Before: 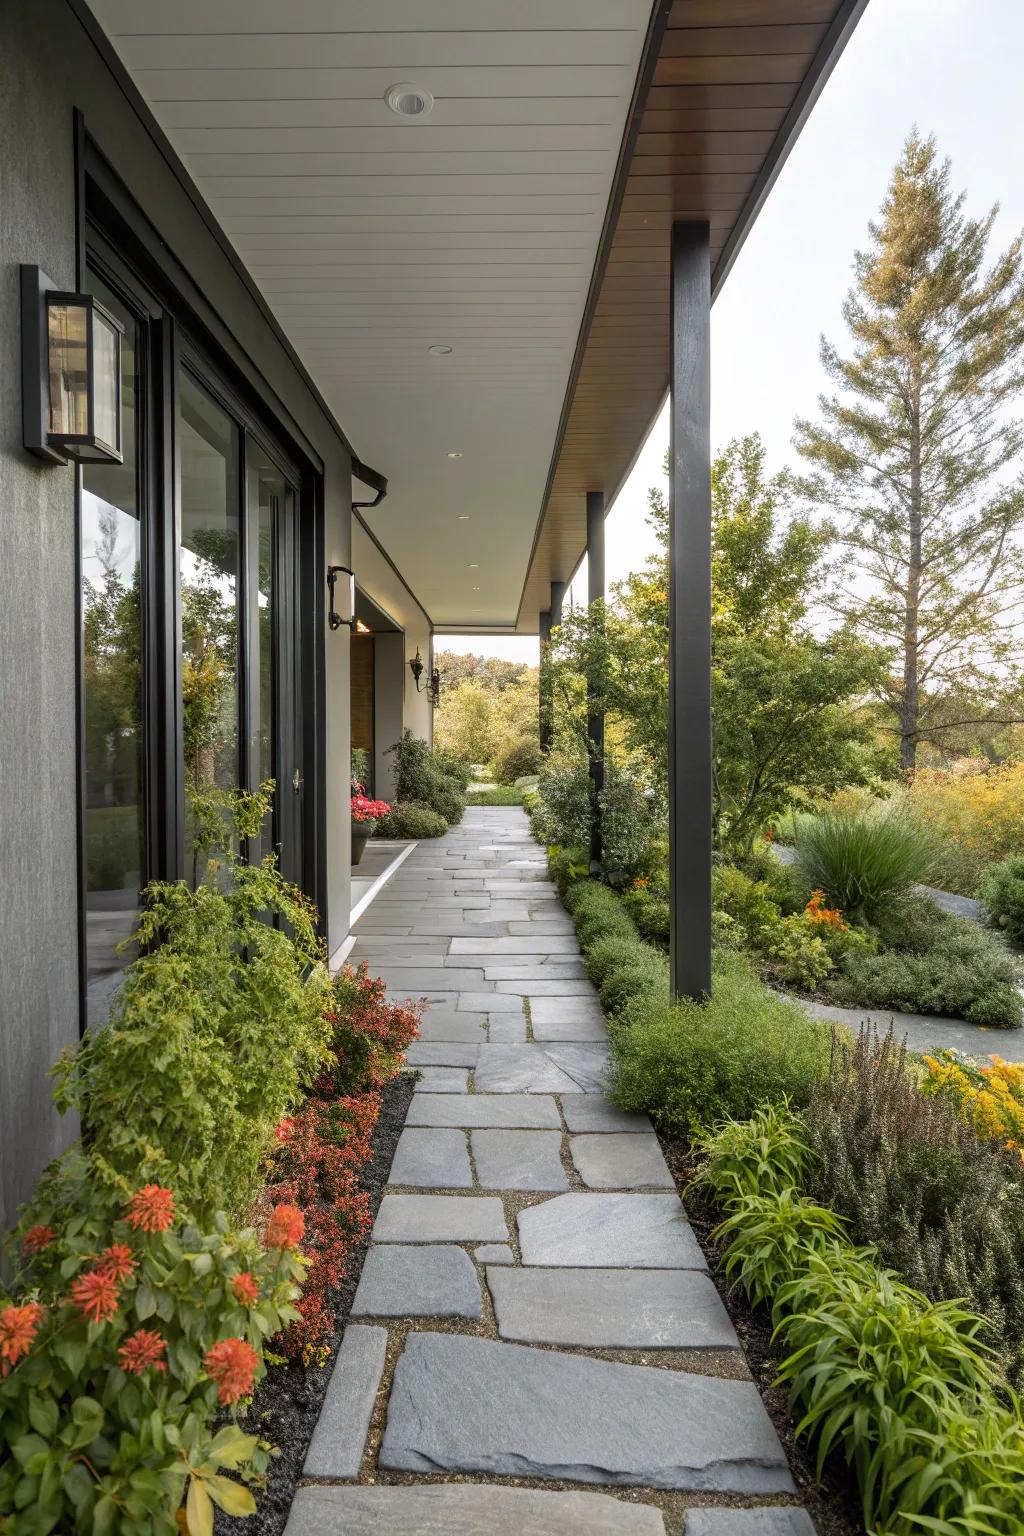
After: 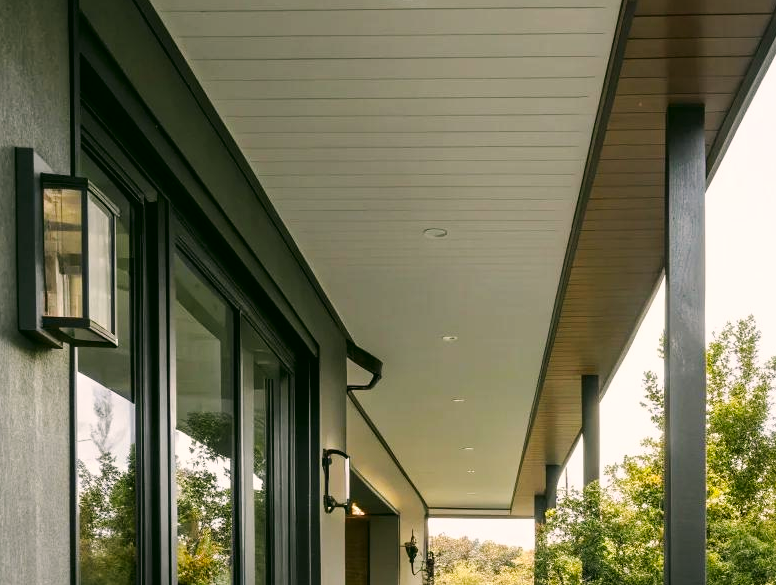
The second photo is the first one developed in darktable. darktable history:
crop: left 0.553%, top 7.646%, right 23.575%, bottom 54.265%
color correction: highlights a* 4.57, highlights b* 4.95, shadows a* -7.66, shadows b* 4.63
tone curve: curves: ch0 [(0, 0.01) (0.037, 0.032) (0.131, 0.108) (0.275, 0.258) (0.483, 0.512) (0.61, 0.661) (0.696, 0.742) (0.792, 0.834) (0.911, 0.936) (0.997, 0.995)]; ch1 [(0, 0) (0.308, 0.29) (0.425, 0.411) (0.503, 0.502) (0.529, 0.543) (0.683, 0.706) (0.746, 0.77) (1, 1)]; ch2 [(0, 0) (0.225, 0.214) (0.334, 0.339) (0.401, 0.415) (0.485, 0.487) (0.502, 0.502) (0.525, 0.523) (0.545, 0.552) (0.587, 0.61) (0.636, 0.654) (0.711, 0.729) (0.845, 0.855) (0.998, 0.977)], preserve colors none
